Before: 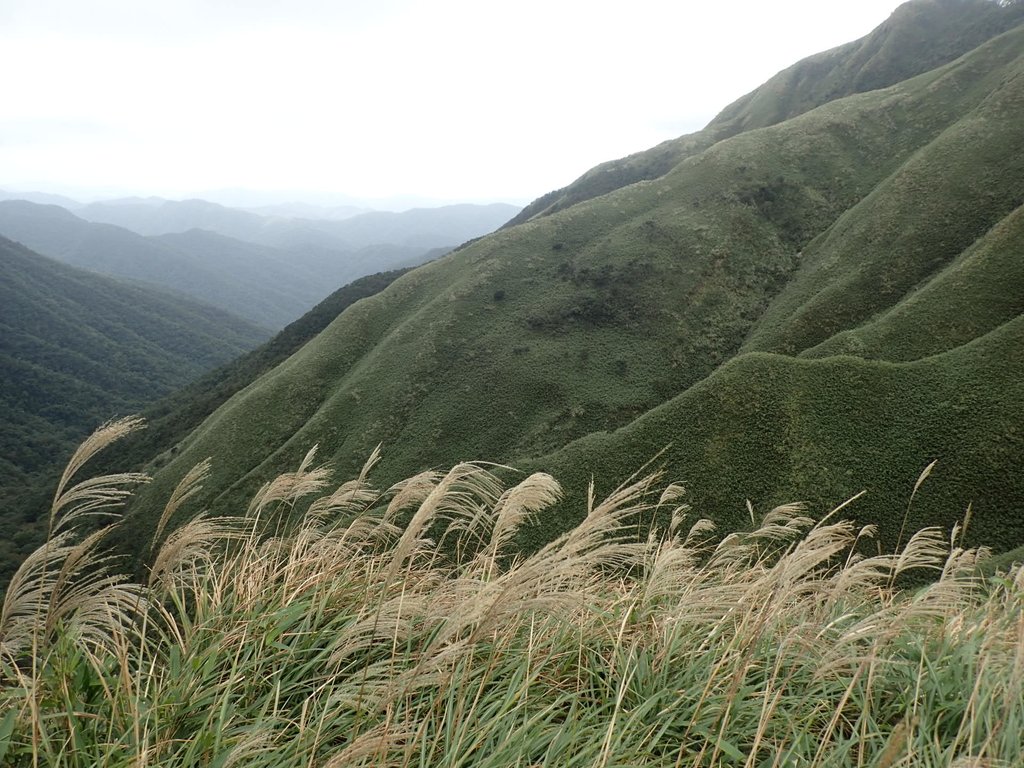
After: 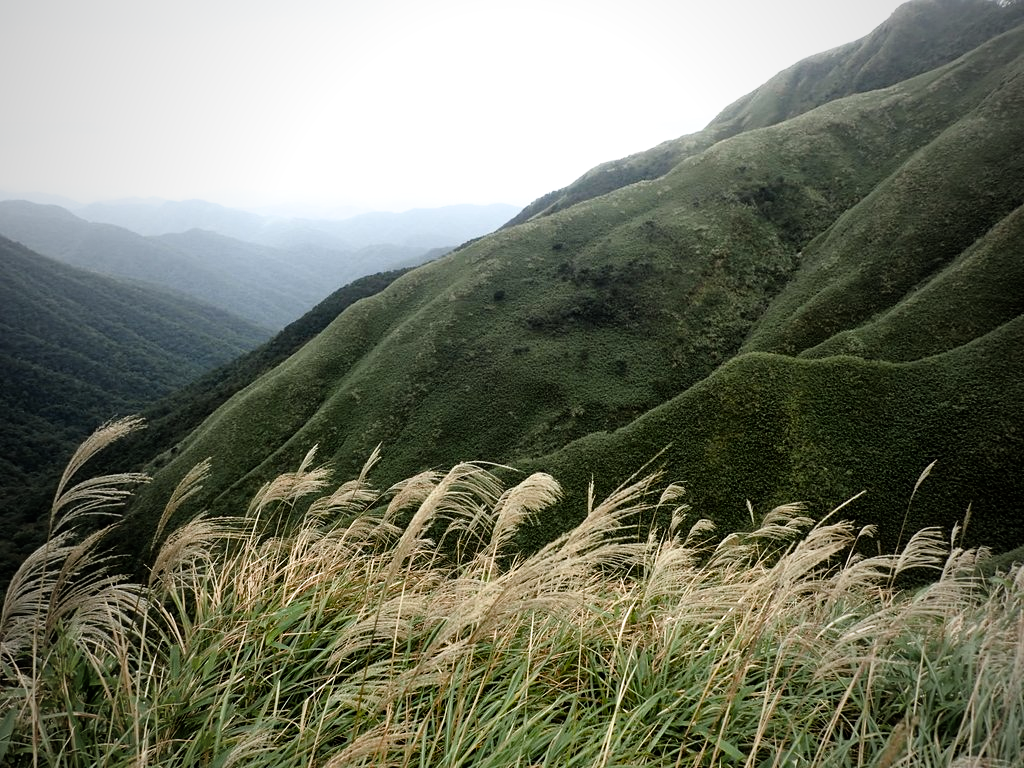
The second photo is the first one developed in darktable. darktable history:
filmic rgb: black relative exposure -6.45 EV, white relative exposure 2.42 EV, target white luminance 99.997%, hardness 5.27, latitude 0.783%, contrast 1.414, highlights saturation mix 2.98%, color science v6 (2022)
color balance rgb: perceptual saturation grading › global saturation 20%, perceptual saturation grading › highlights -25.774%, perceptual saturation grading › shadows 24.99%, global vibrance 20%
vignetting: fall-off start 72.5%, fall-off radius 108.42%, width/height ratio 0.736, unbound false
